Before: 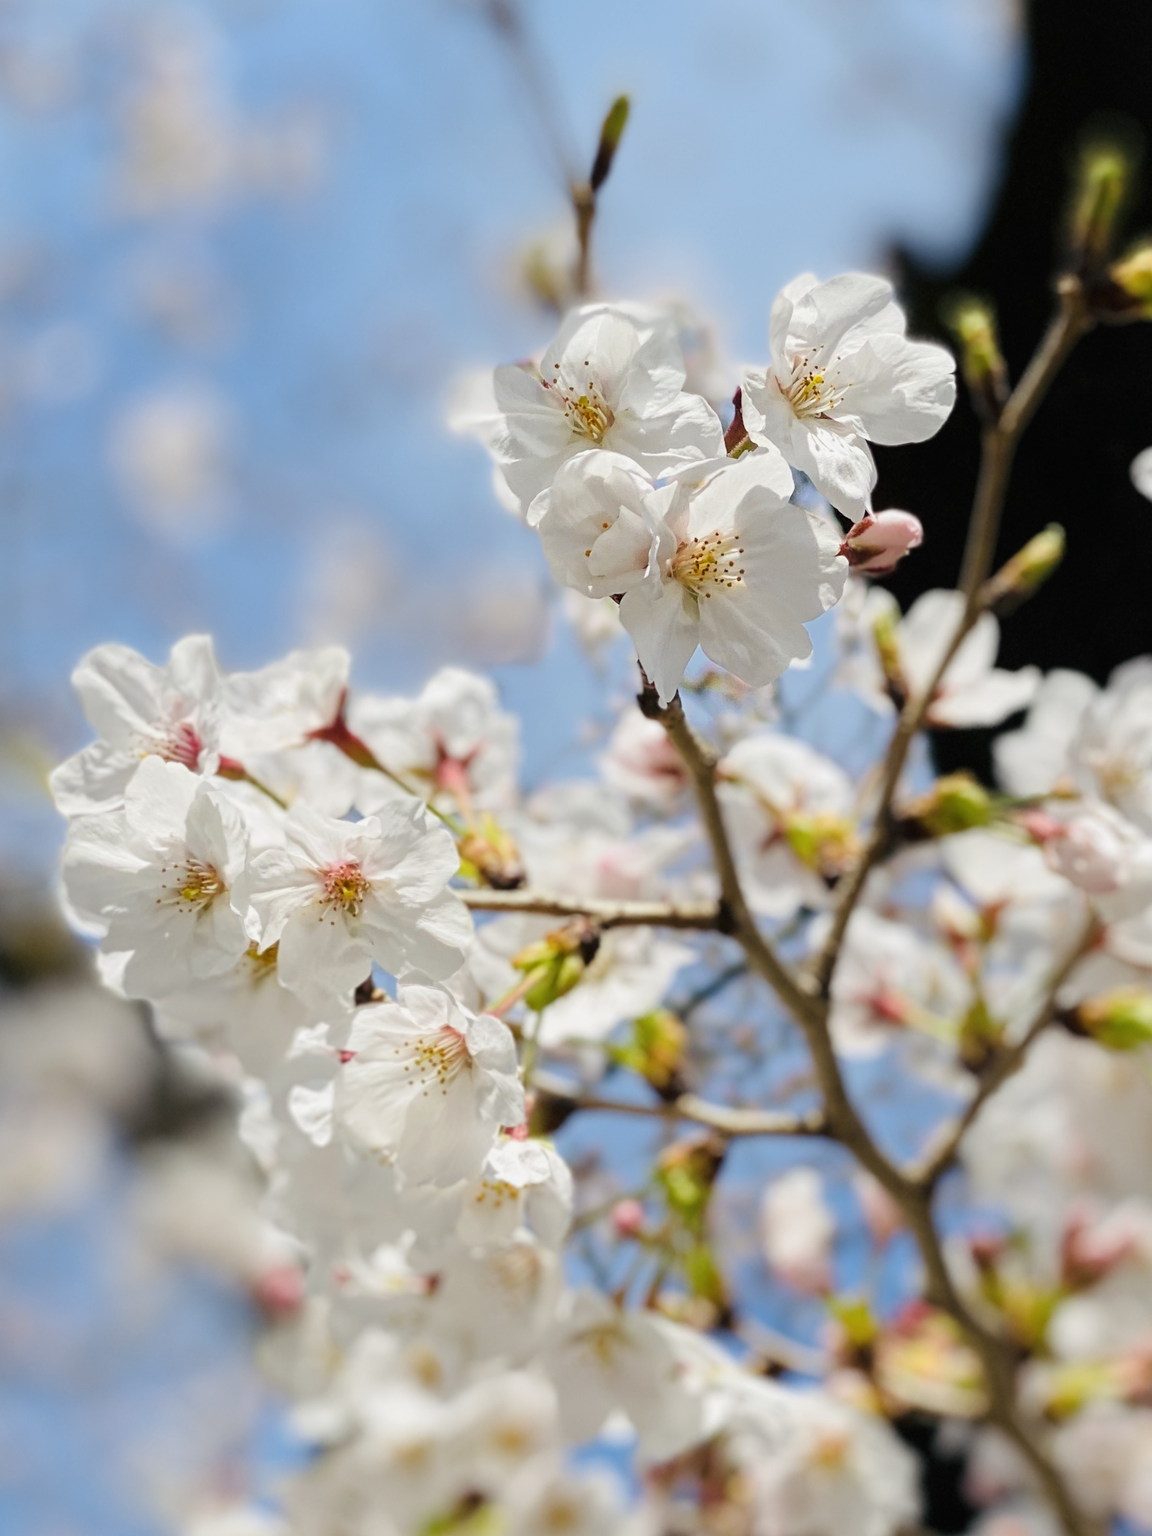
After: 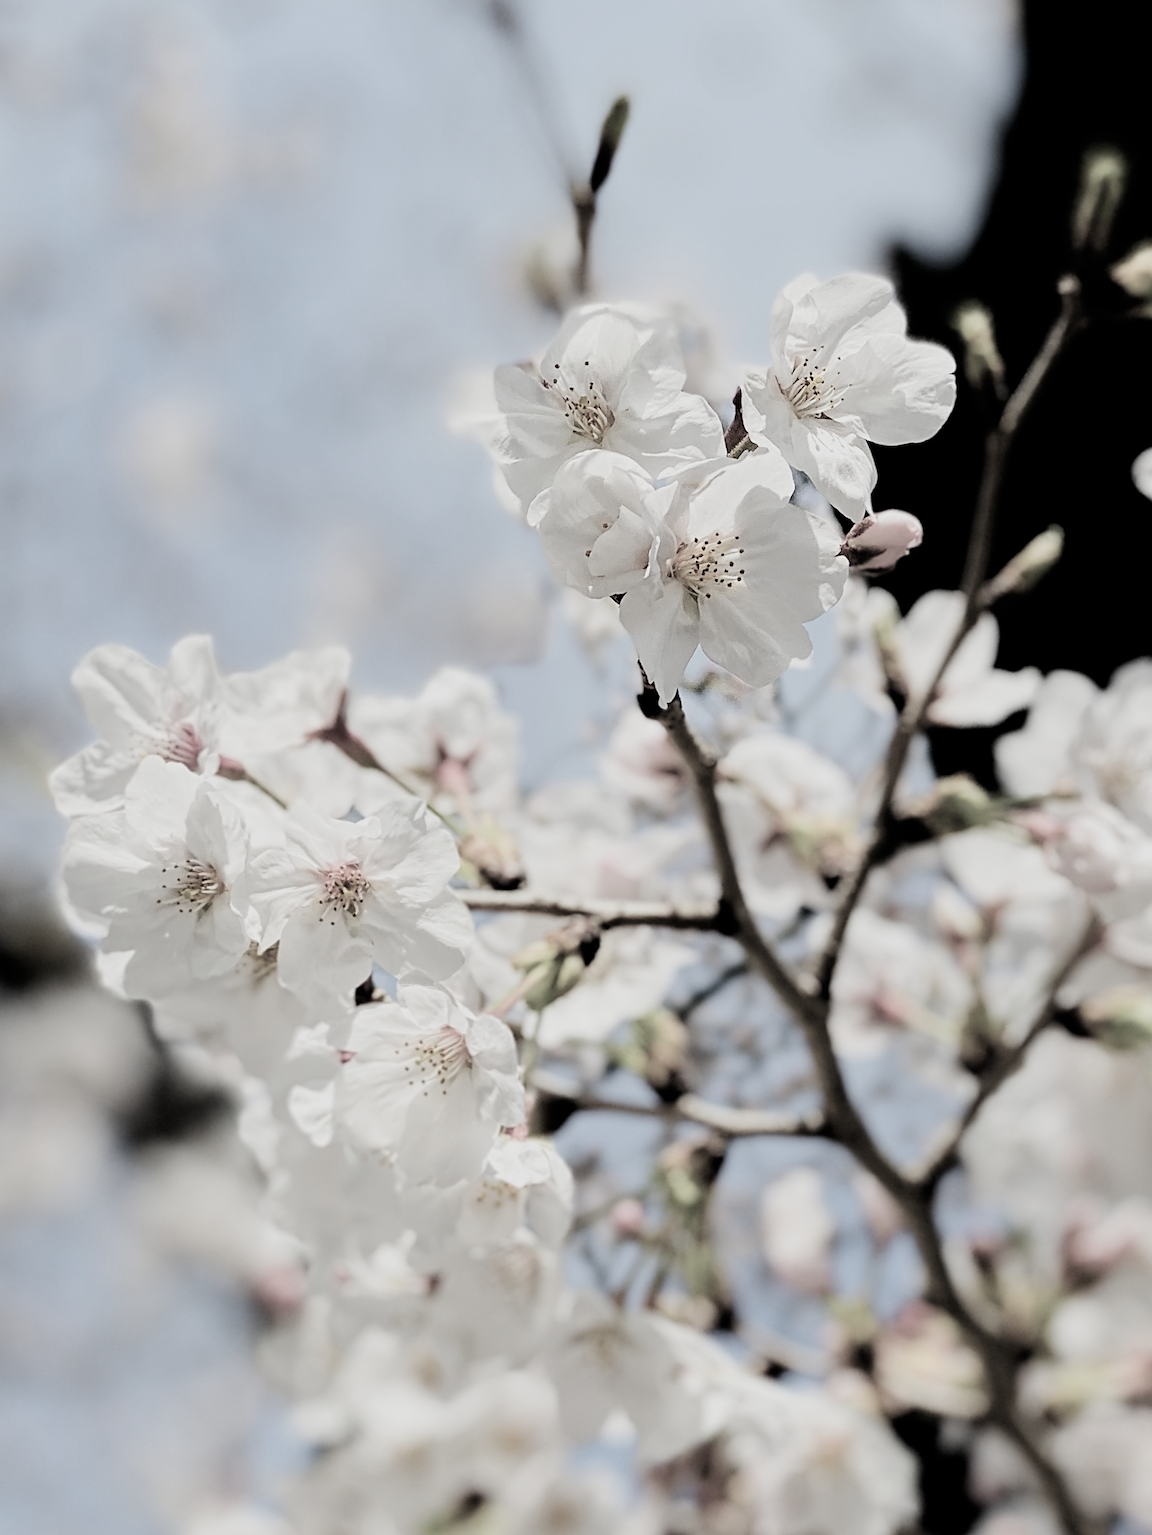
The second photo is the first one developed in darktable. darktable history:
filmic rgb: black relative exposure -5.09 EV, white relative exposure 3.98 EV, hardness 2.9, contrast 1.301, highlights saturation mix -30.01%, color science v4 (2020)
sharpen: on, module defaults
contrast brightness saturation: contrast 0.104, saturation -0.28
color balance rgb: shadows lift › luminance -20.287%, power › hue 329.92°, perceptual saturation grading › global saturation 15.36%, perceptual saturation grading › highlights -19.524%, perceptual saturation grading › shadows 19.449%, global vibrance 20%
color calibration: gray › normalize channels true, illuminant same as pipeline (D50), adaptation XYZ, x 0.347, y 0.359, temperature 5004.01 K, gamut compression 0.025
